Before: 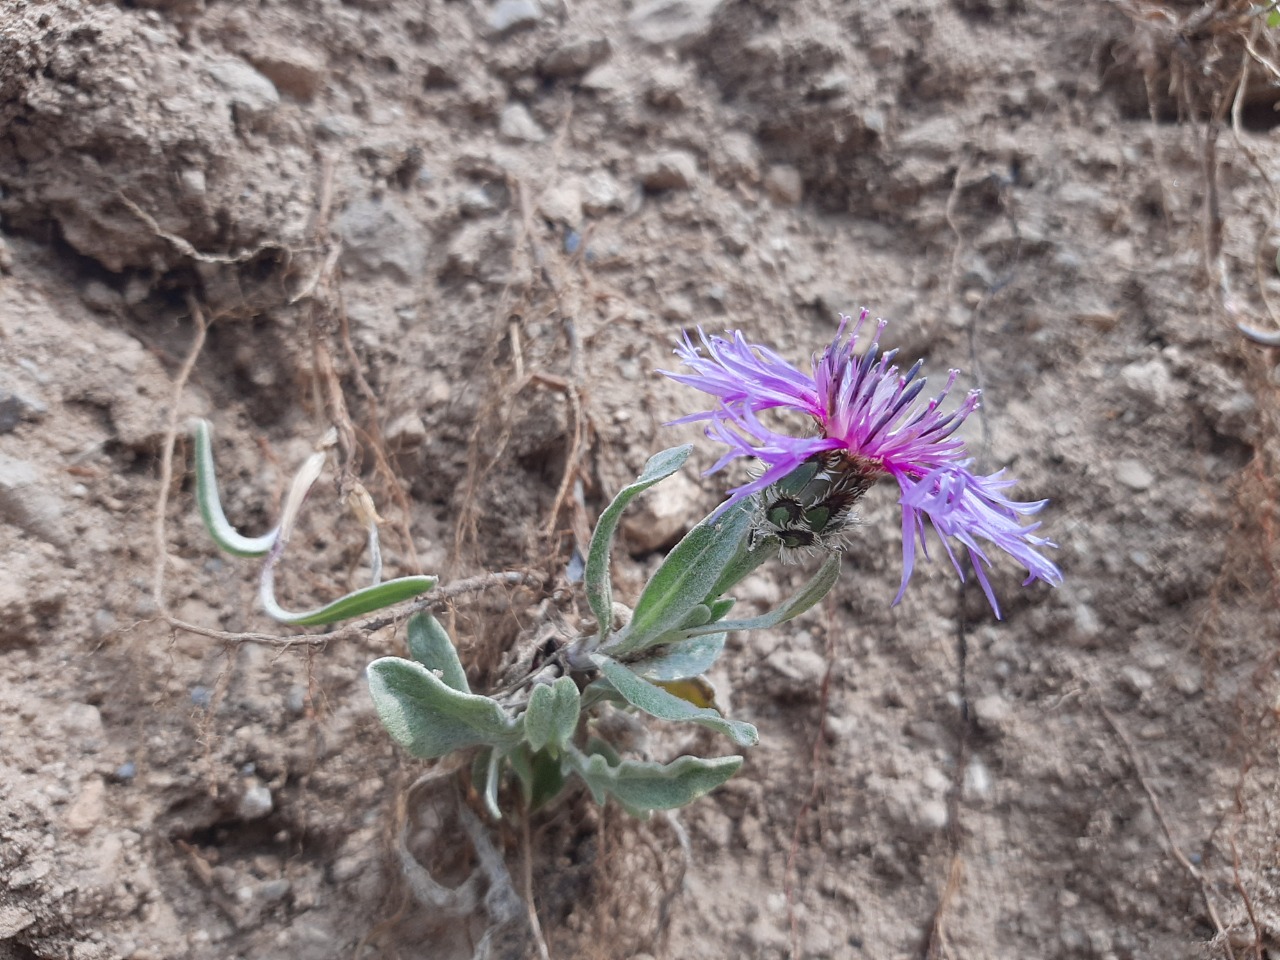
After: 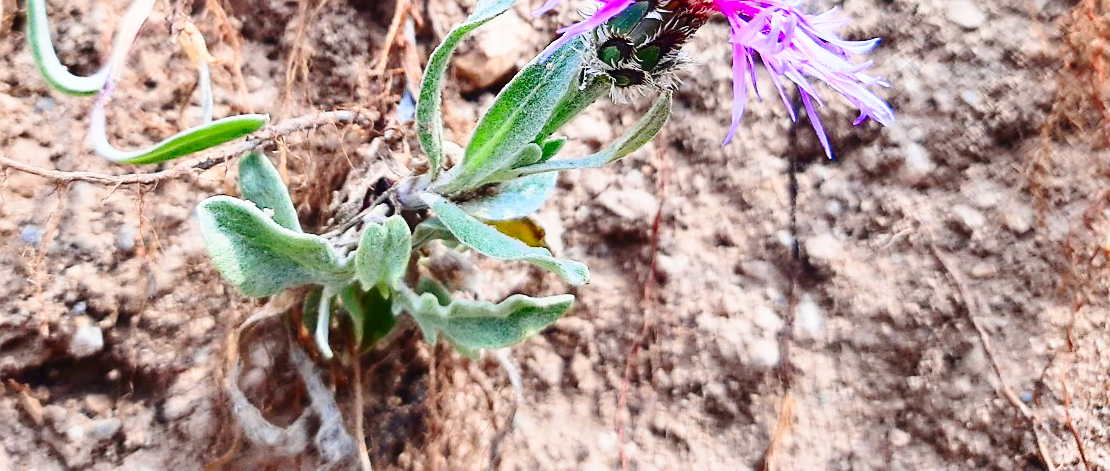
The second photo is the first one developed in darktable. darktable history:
base curve: curves: ch0 [(0, 0) (0.028, 0.03) (0.121, 0.232) (0.46, 0.748) (0.859, 0.968) (1, 1)], preserve colors none
sharpen: radius 1.872, amount 0.404, threshold 1.689
crop and rotate: left 13.272%, top 48.023%, bottom 2.852%
exposure: exposure -0.139 EV, compensate highlight preservation false
shadows and highlights: shadows -87.34, highlights -36.36, soften with gaussian
contrast brightness saturation: contrast 0.265, brightness 0.025, saturation 0.869
